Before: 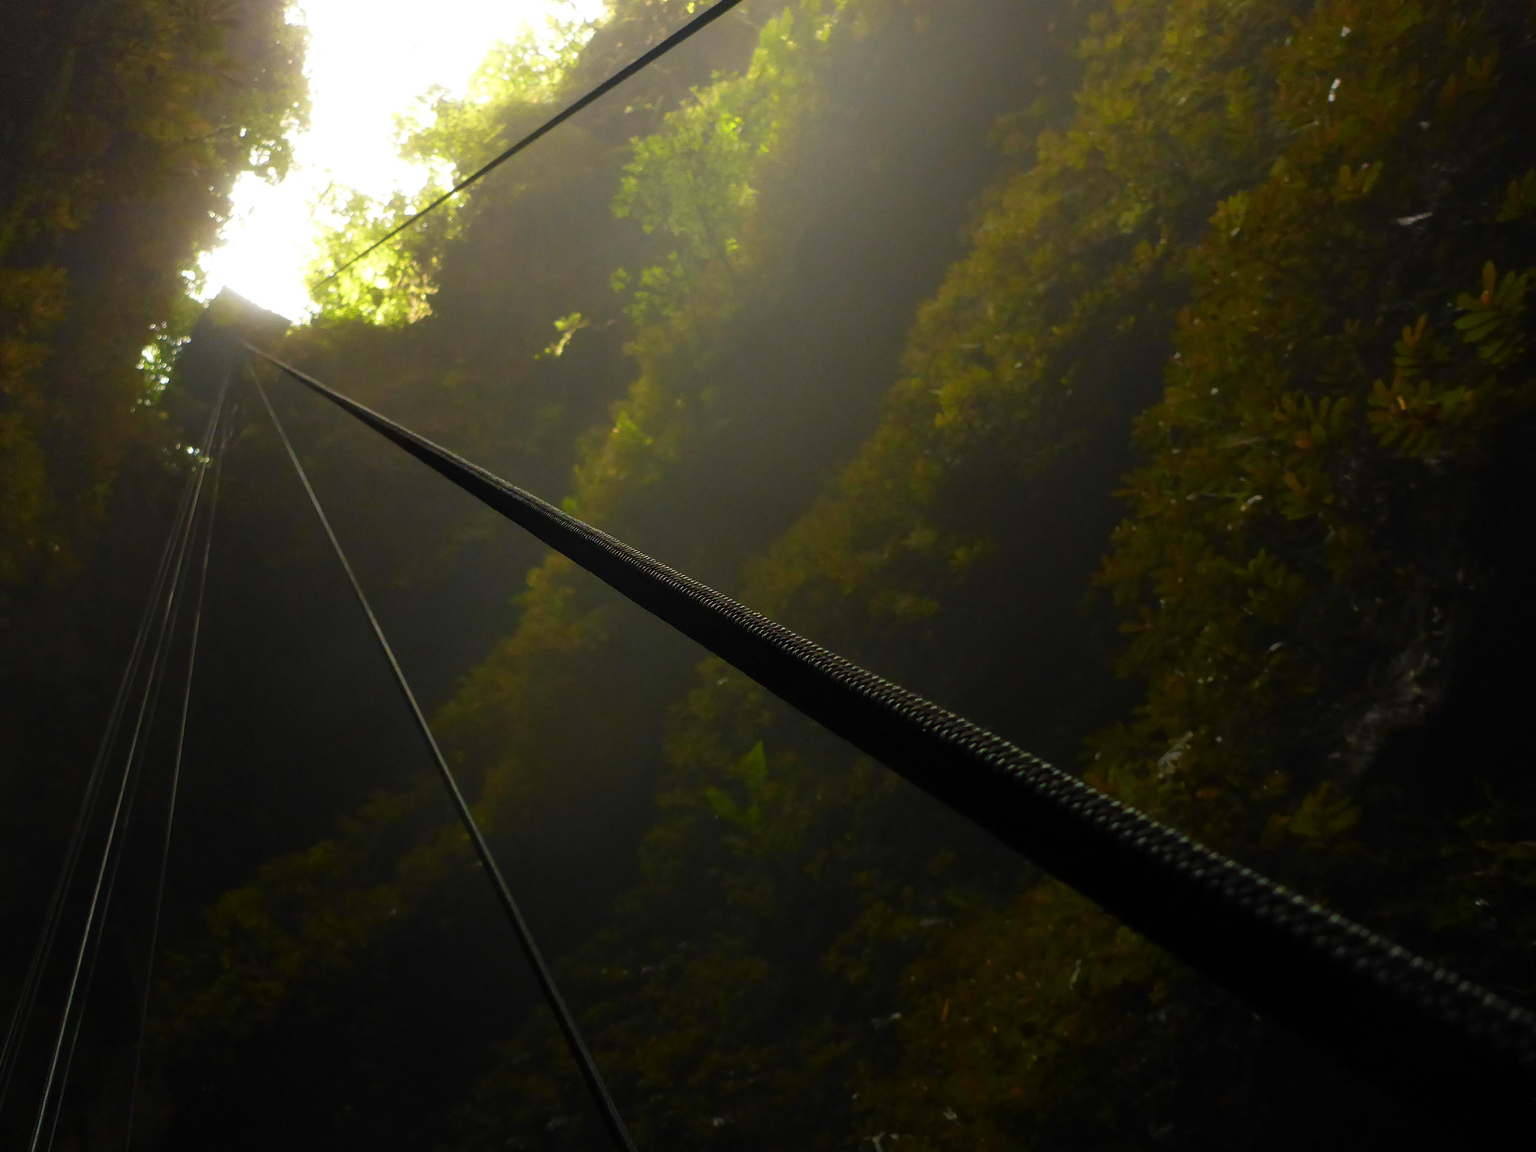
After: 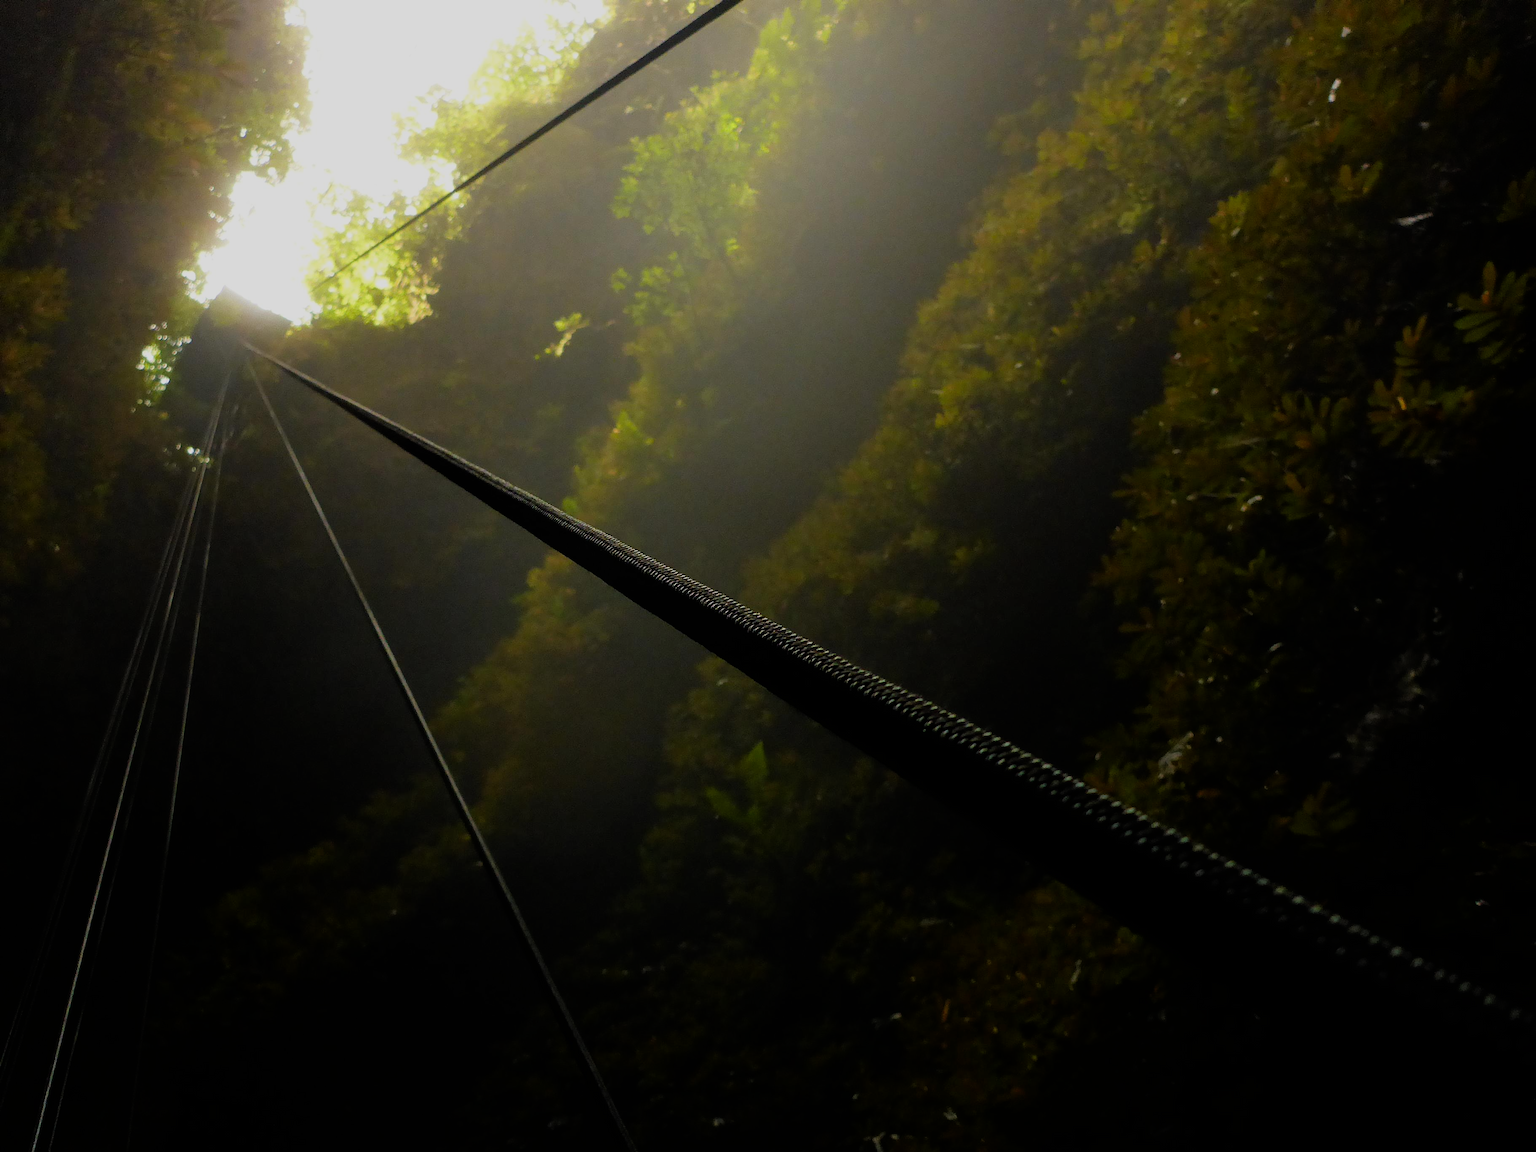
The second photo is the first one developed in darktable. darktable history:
exposure: black level correction 0.001, exposure 0.14 EV, compensate highlight preservation false
filmic rgb: black relative exposure -7.65 EV, white relative exposure 4.56 EV, hardness 3.61
